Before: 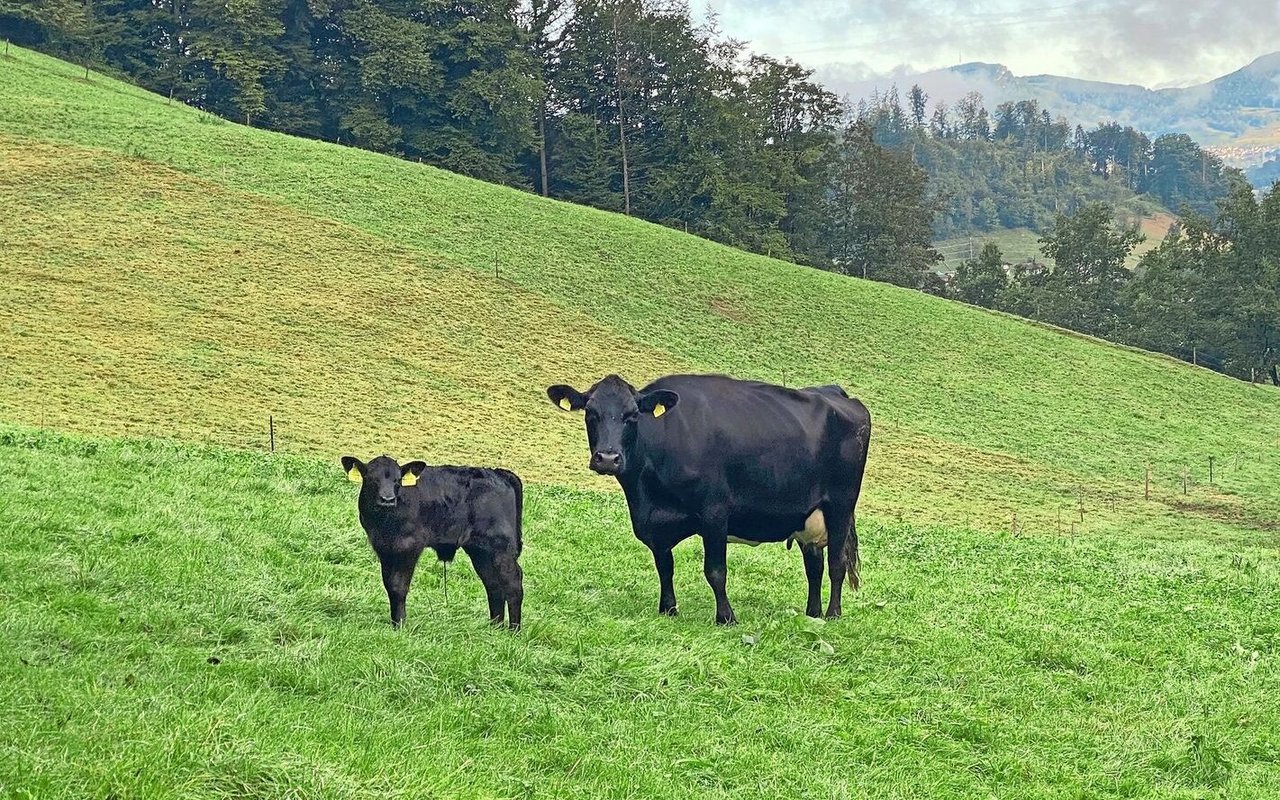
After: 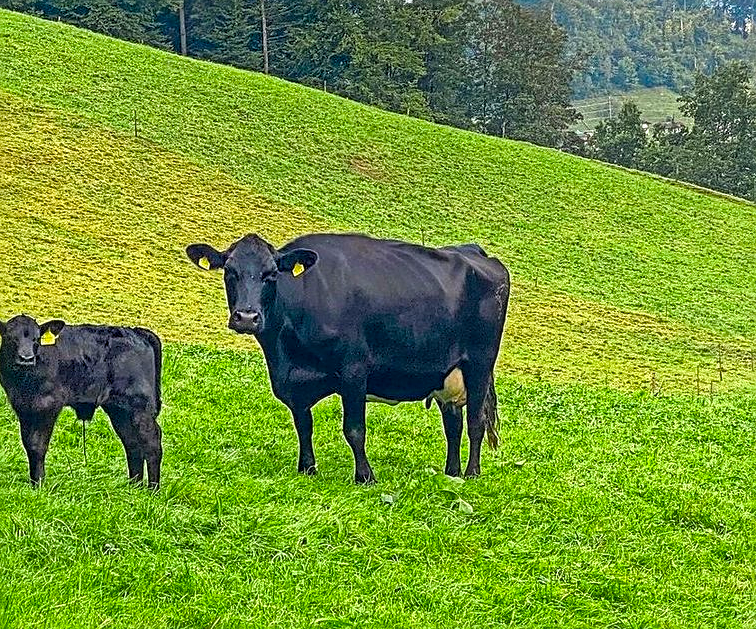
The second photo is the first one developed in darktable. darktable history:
local contrast: detail 130%
sharpen: on, module defaults
color balance rgb: linear chroma grading › global chroma 15%, perceptual saturation grading › global saturation 30%
crop and rotate: left 28.256%, top 17.734%, right 12.656%, bottom 3.573%
